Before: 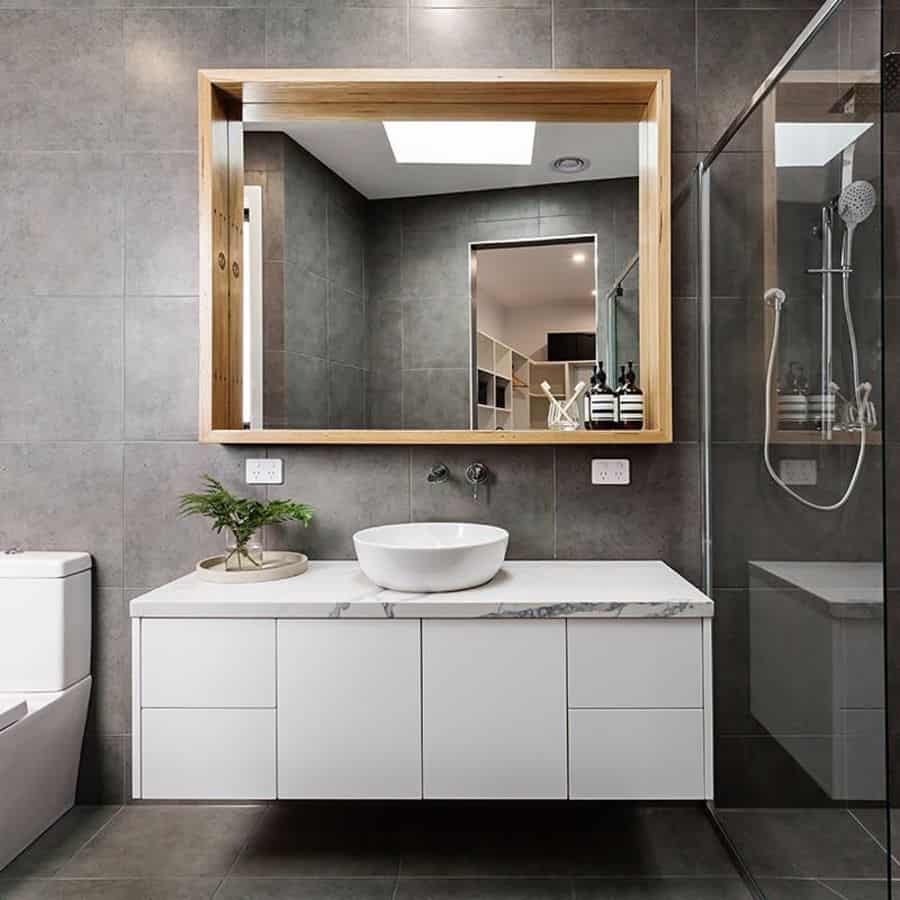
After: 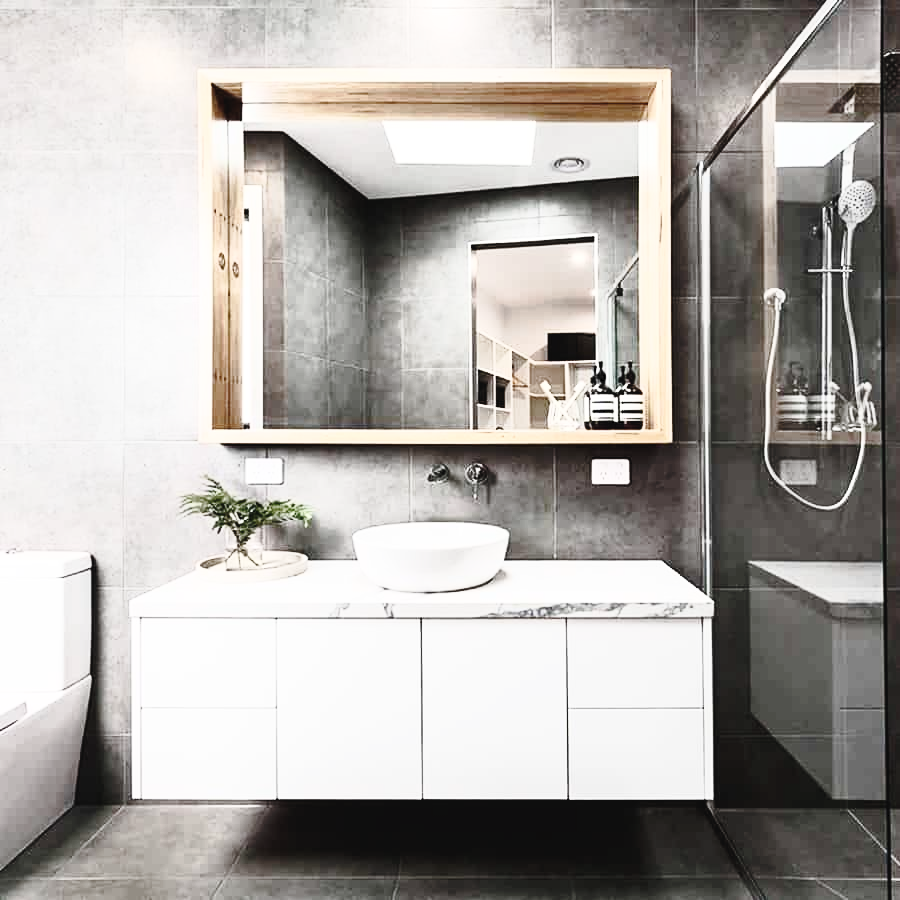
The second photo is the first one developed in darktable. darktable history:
contrast brightness saturation: contrast 0.57, brightness 0.57, saturation -0.34
tone curve: curves: ch0 [(0, 0) (0.003, 0.03) (0.011, 0.032) (0.025, 0.035) (0.044, 0.038) (0.069, 0.041) (0.1, 0.058) (0.136, 0.091) (0.177, 0.133) (0.224, 0.181) (0.277, 0.268) (0.335, 0.363) (0.399, 0.461) (0.468, 0.554) (0.543, 0.633) (0.623, 0.709) (0.709, 0.784) (0.801, 0.869) (0.898, 0.938) (1, 1)], preserve colors none
